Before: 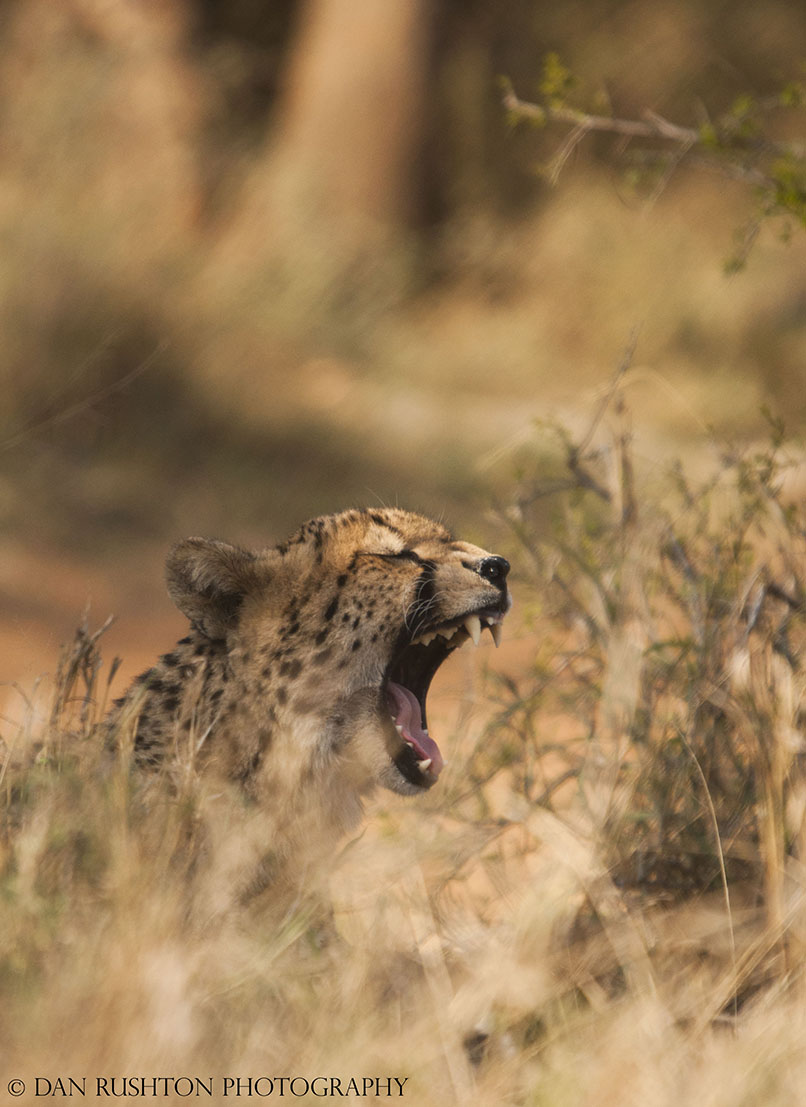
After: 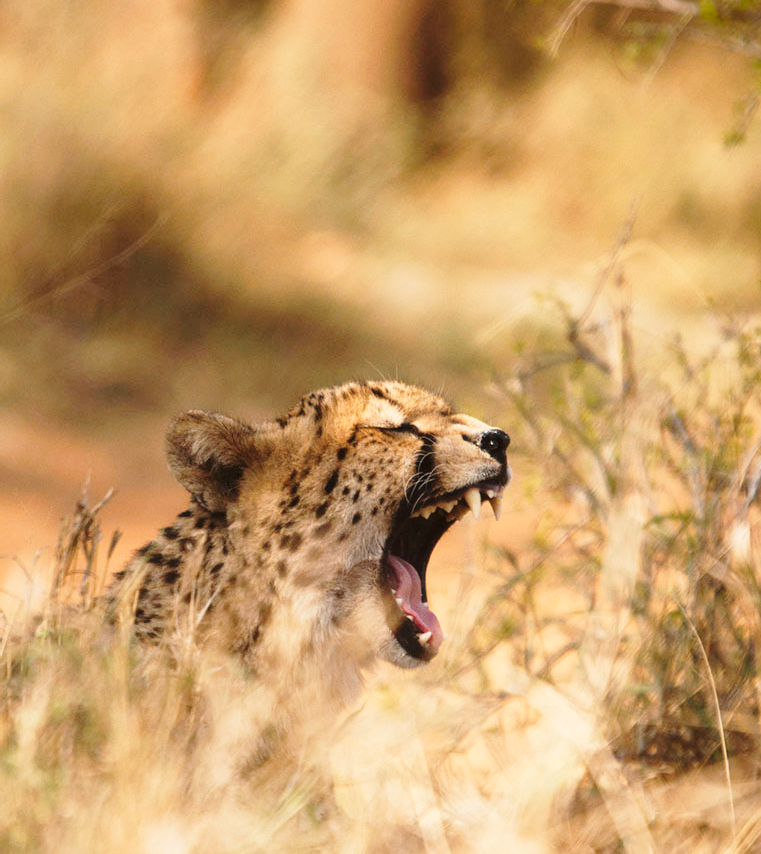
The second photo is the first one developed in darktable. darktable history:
crop and rotate: angle 0.039°, top 11.52%, right 5.476%, bottom 11.179%
base curve: curves: ch0 [(0, 0) (0.028, 0.03) (0.121, 0.232) (0.46, 0.748) (0.859, 0.968) (1, 1)], preserve colors none
